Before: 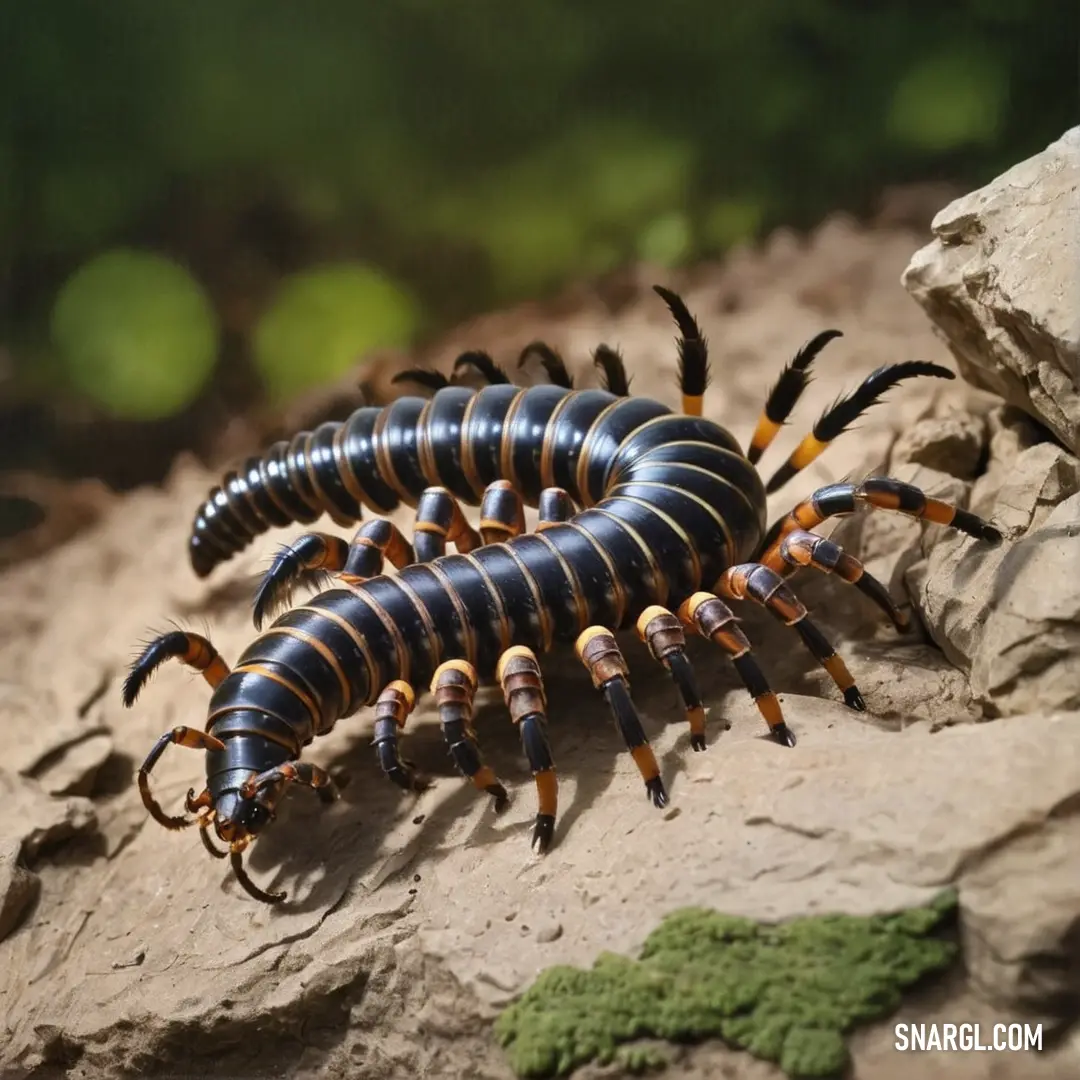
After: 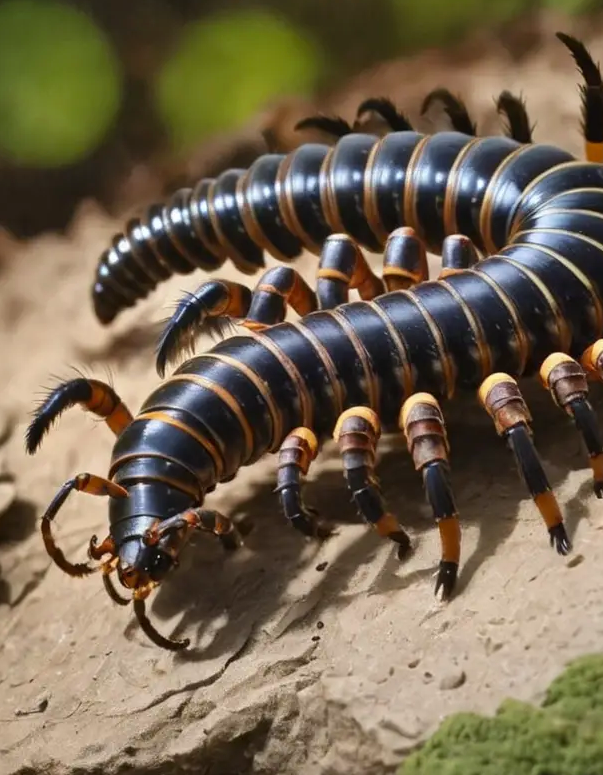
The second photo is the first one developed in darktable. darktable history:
crop: left 9.073%, top 23.517%, right 34.466%, bottom 4.675%
contrast brightness saturation: saturation 0.097
